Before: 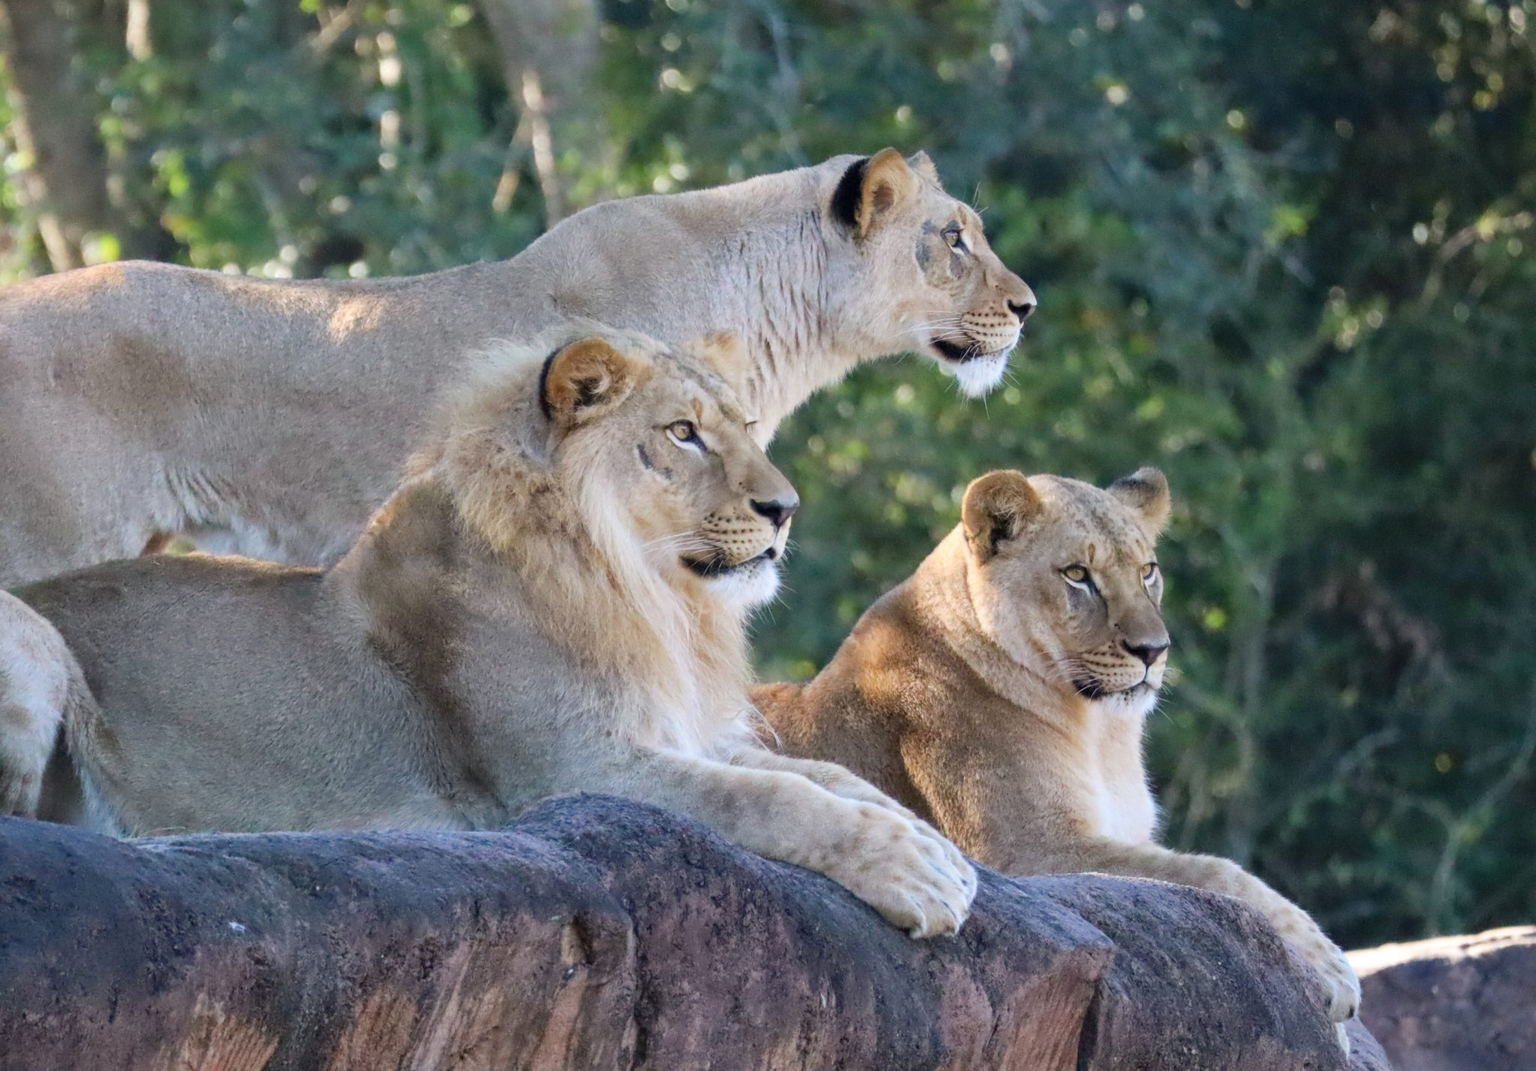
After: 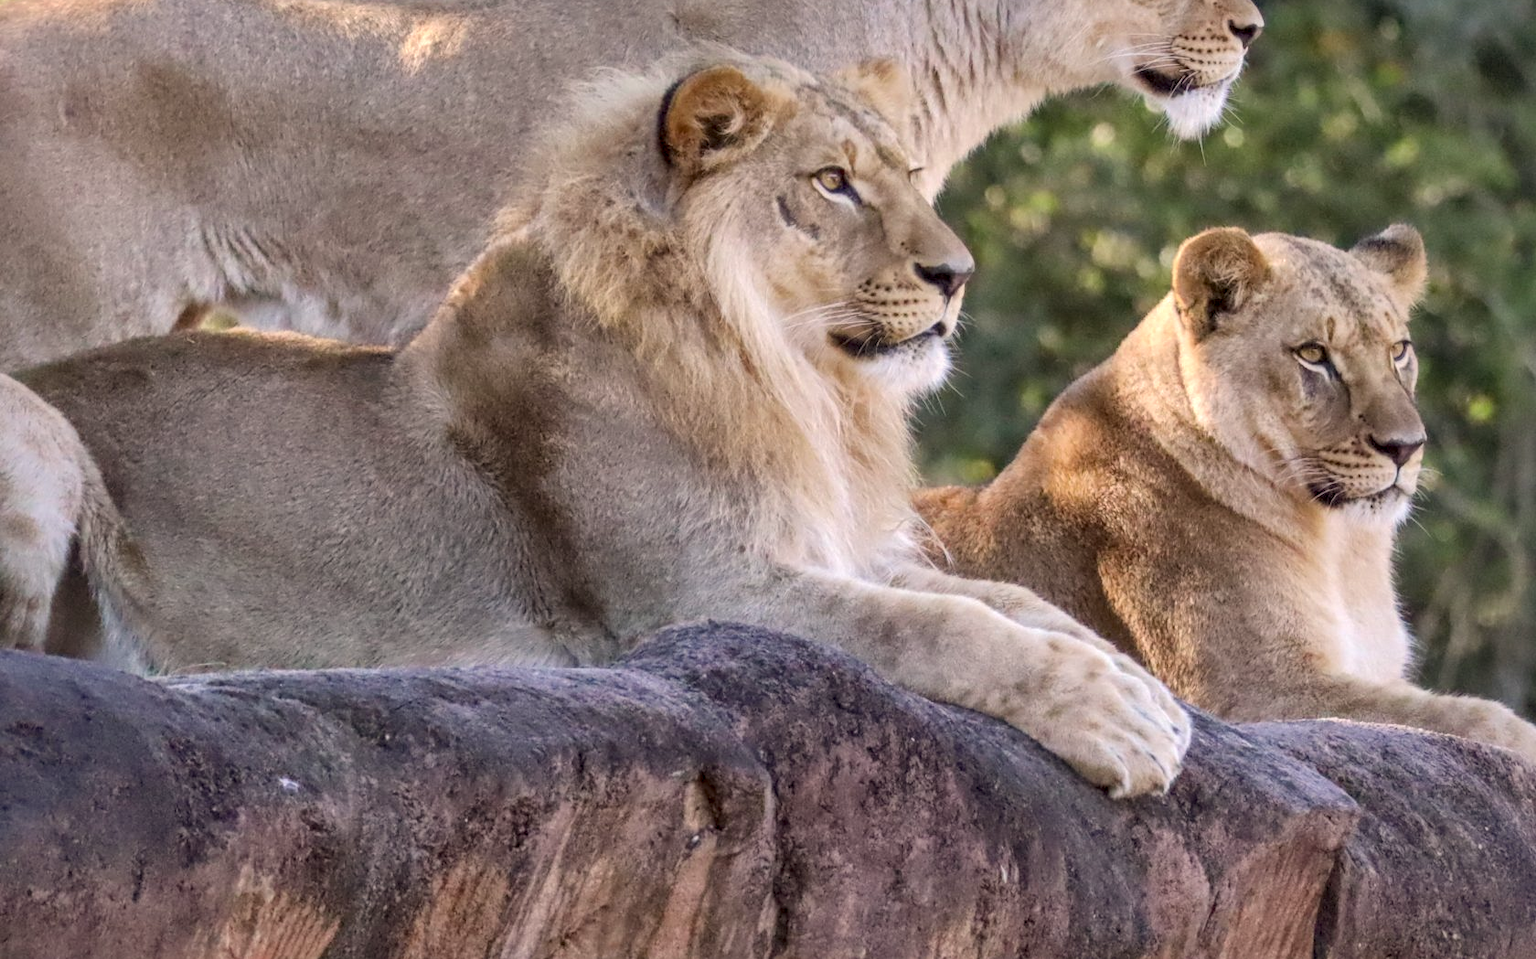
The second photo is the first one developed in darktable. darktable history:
crop: top 26.531%, right 17.959%
shadows and highlights: shadows 60, highlights -60
local contrast: detail 140%
color correction: highlights a* 6.27, highlights b* 8.19, shadows a* 5.94, shadows b* 7.23, saturation 0.9
